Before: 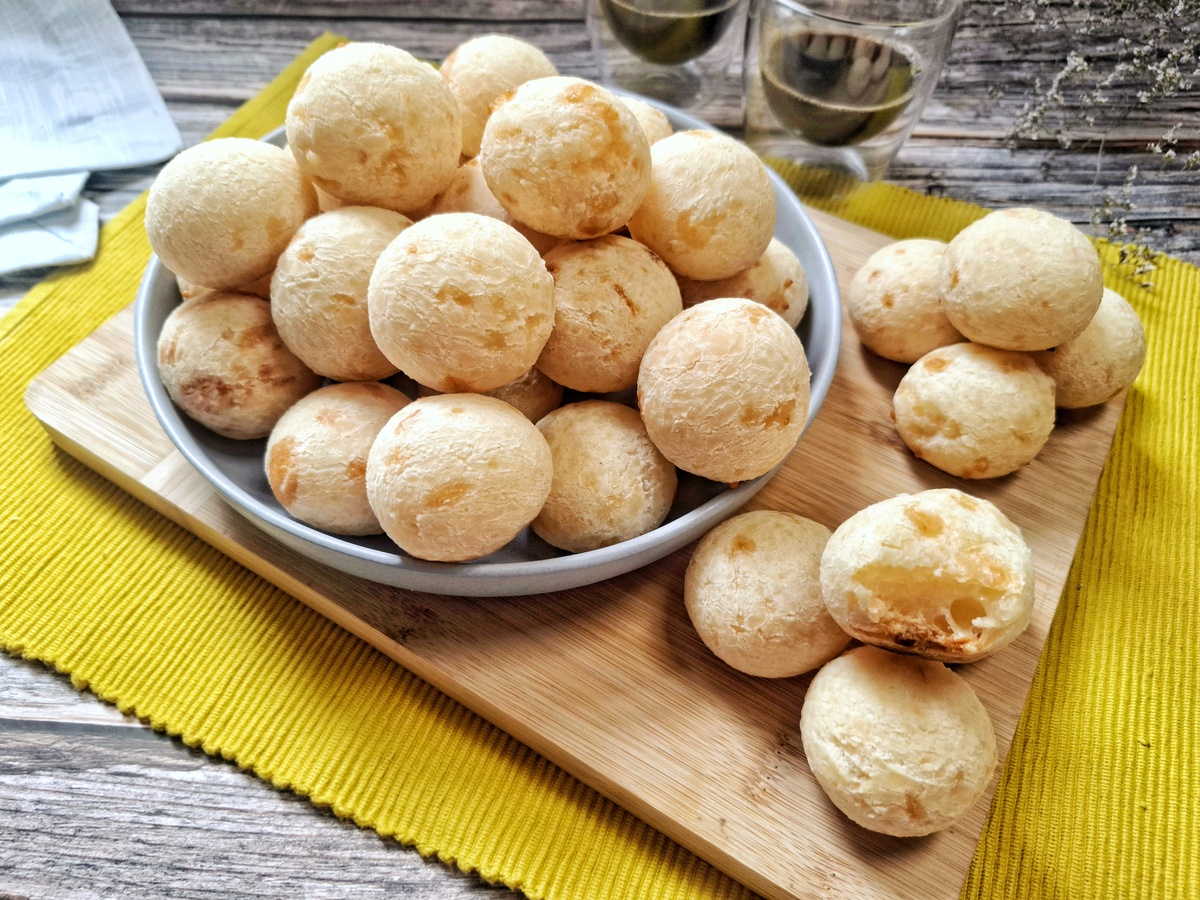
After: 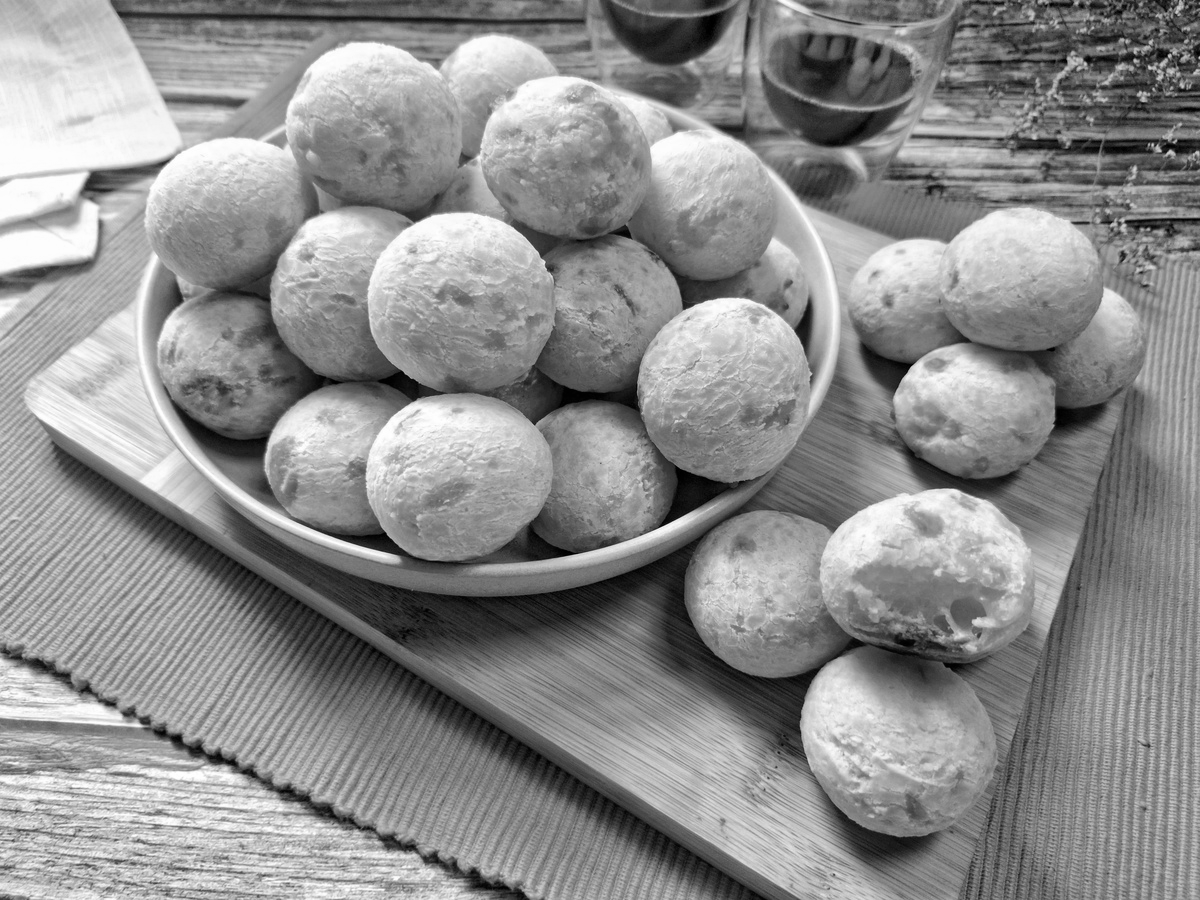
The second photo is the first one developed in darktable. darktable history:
color calibration: output gray [0.246, 0.254, 0.501, 0], x 0.37, y 0.382, temperature 4306.3 K
